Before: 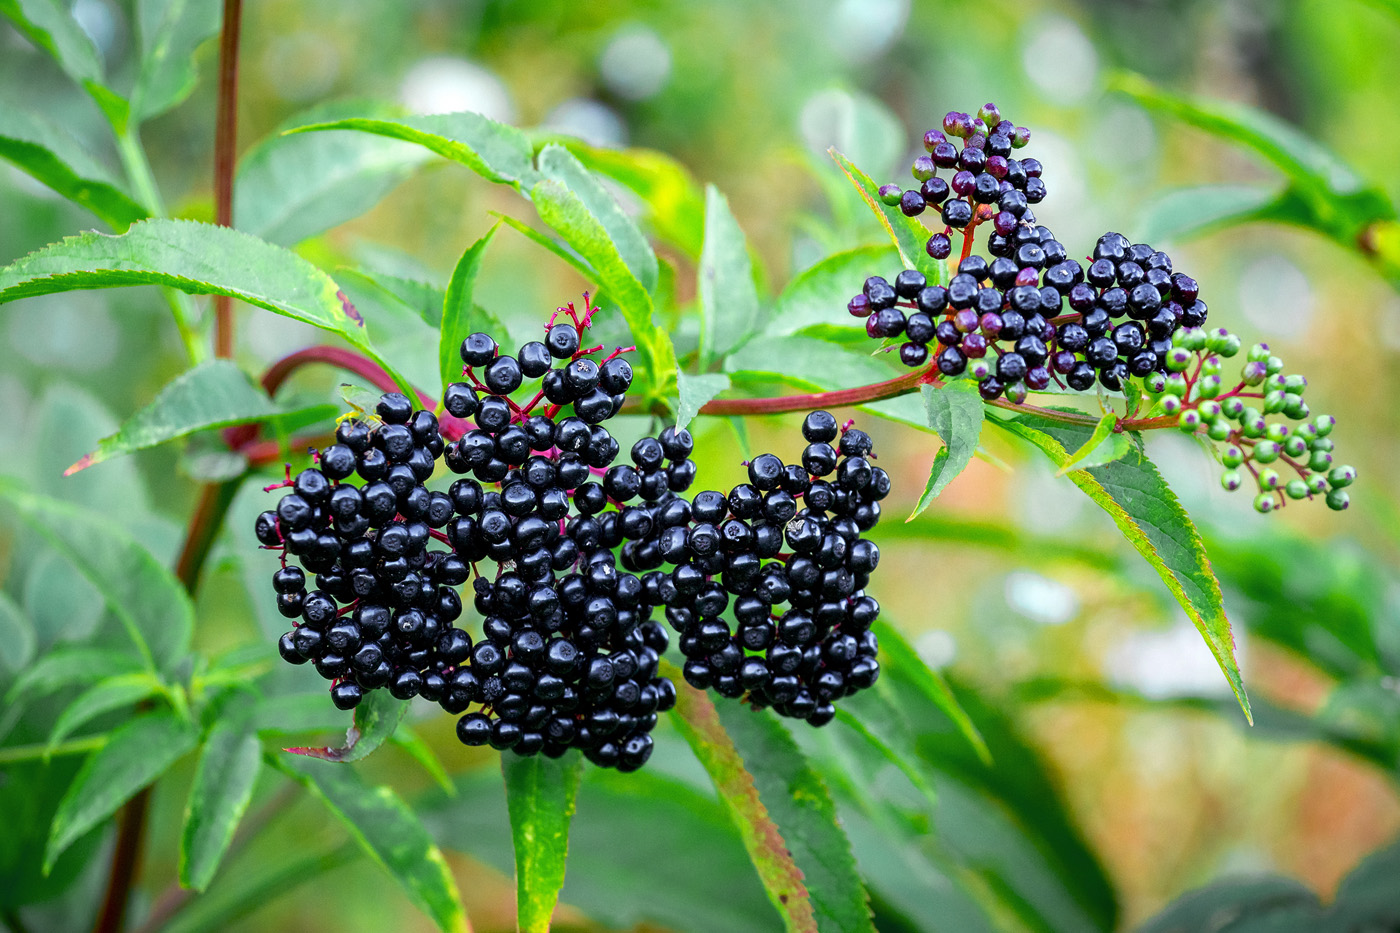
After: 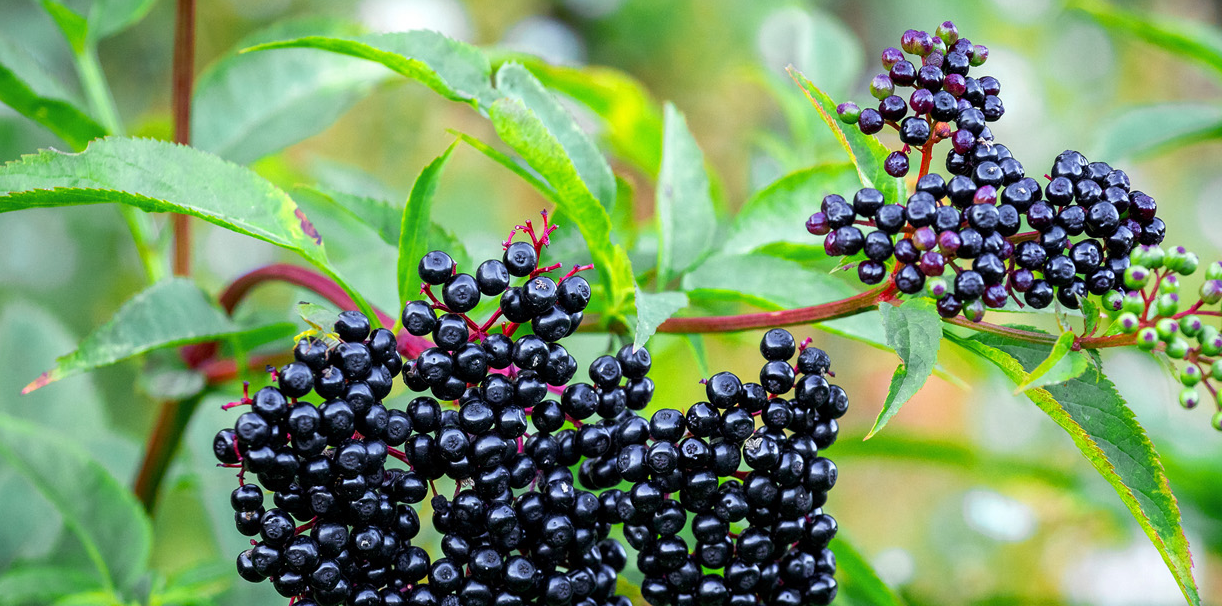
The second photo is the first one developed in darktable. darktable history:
crop: left 3.005%, top 8.847%, right 9.653%, bottom 26.191%
